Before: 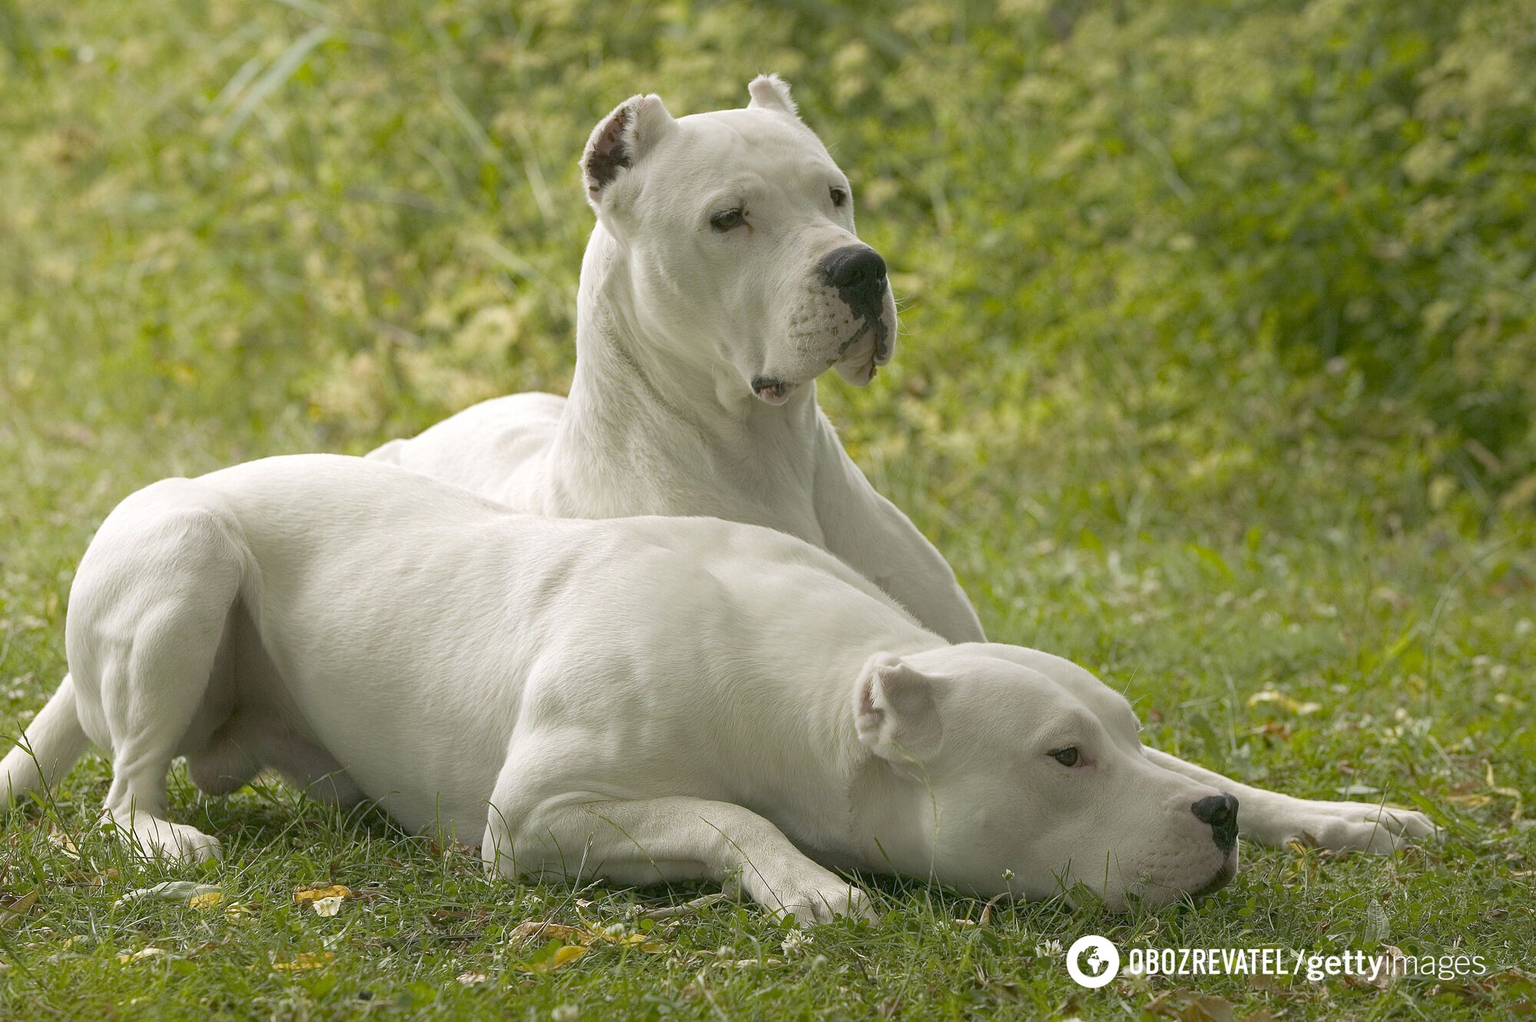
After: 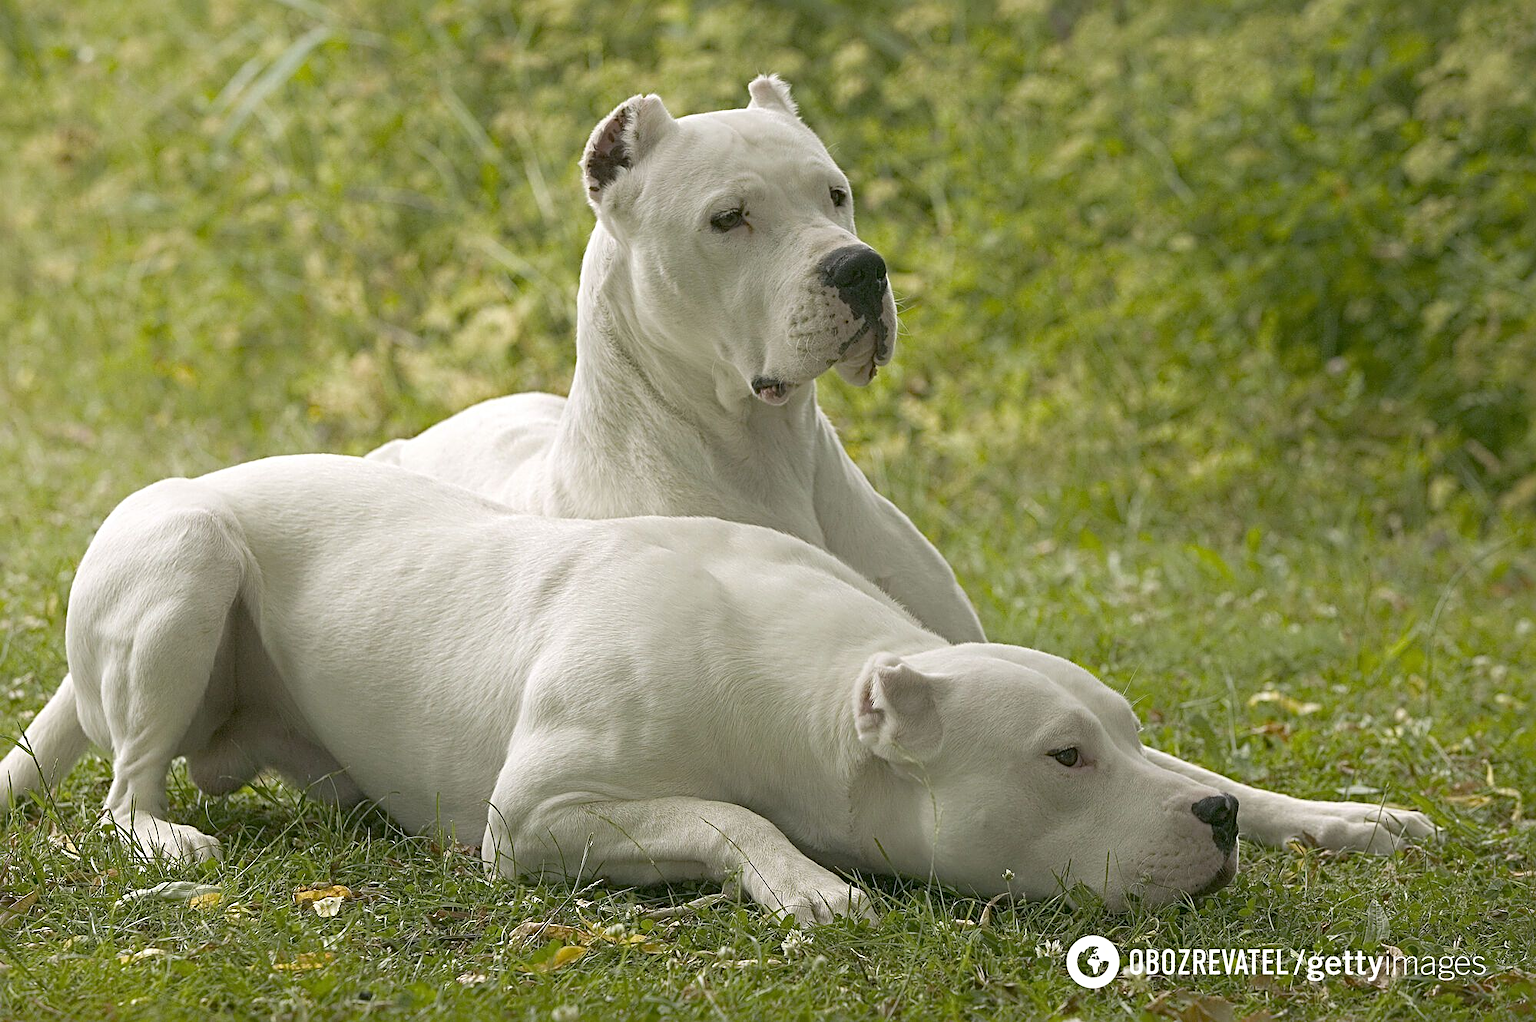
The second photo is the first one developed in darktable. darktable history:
sharpen: radius 3.986
